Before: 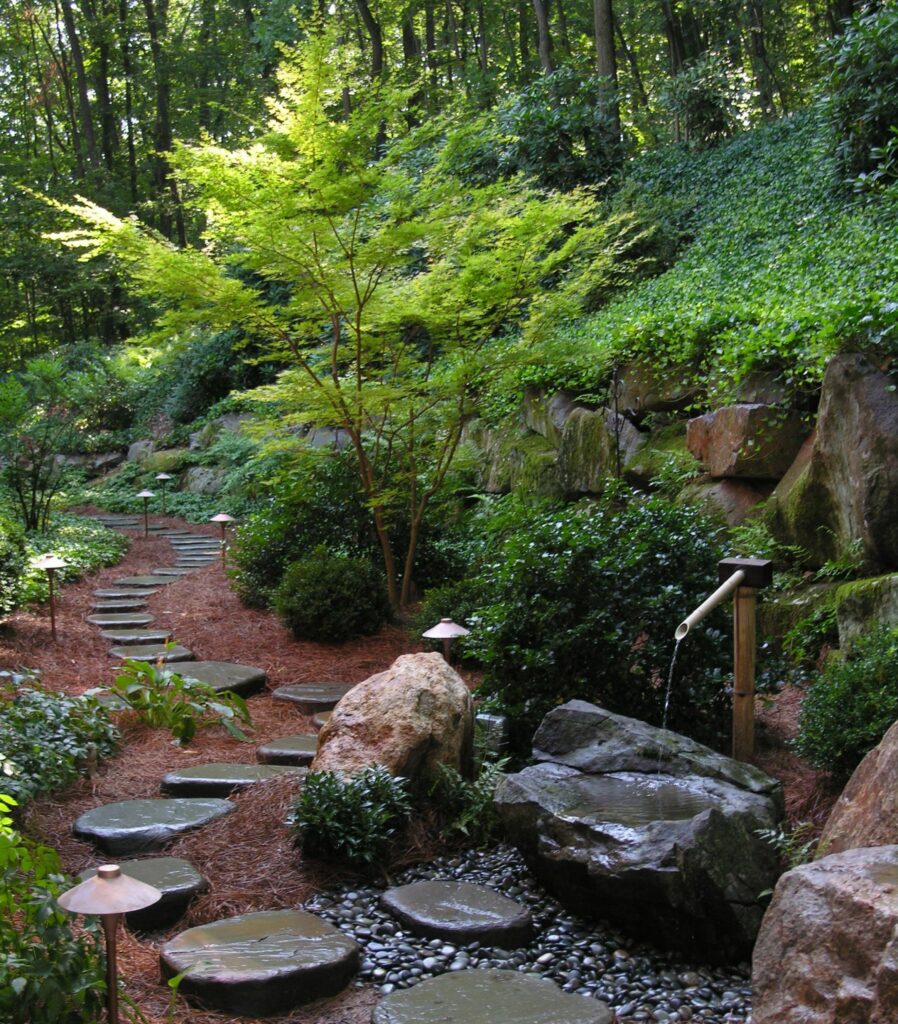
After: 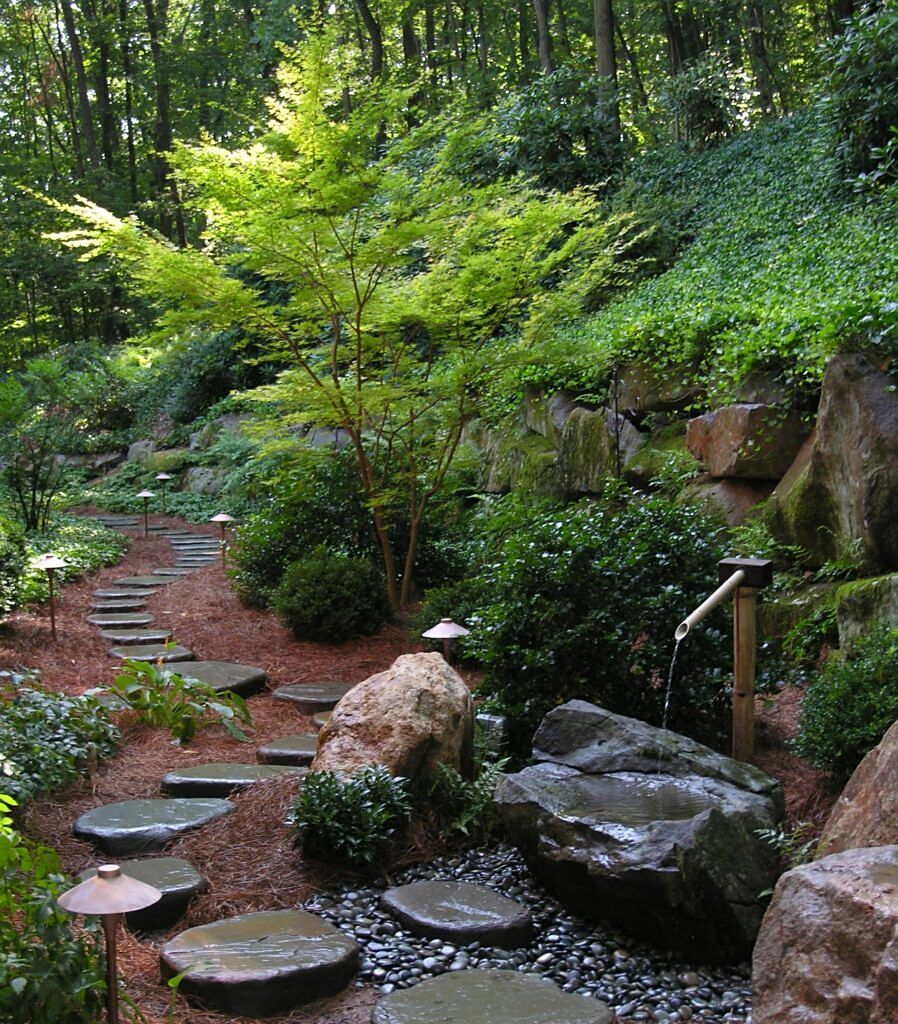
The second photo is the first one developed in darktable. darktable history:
sharpen: radius 1.598, amount 0.363, threshold 1.643
